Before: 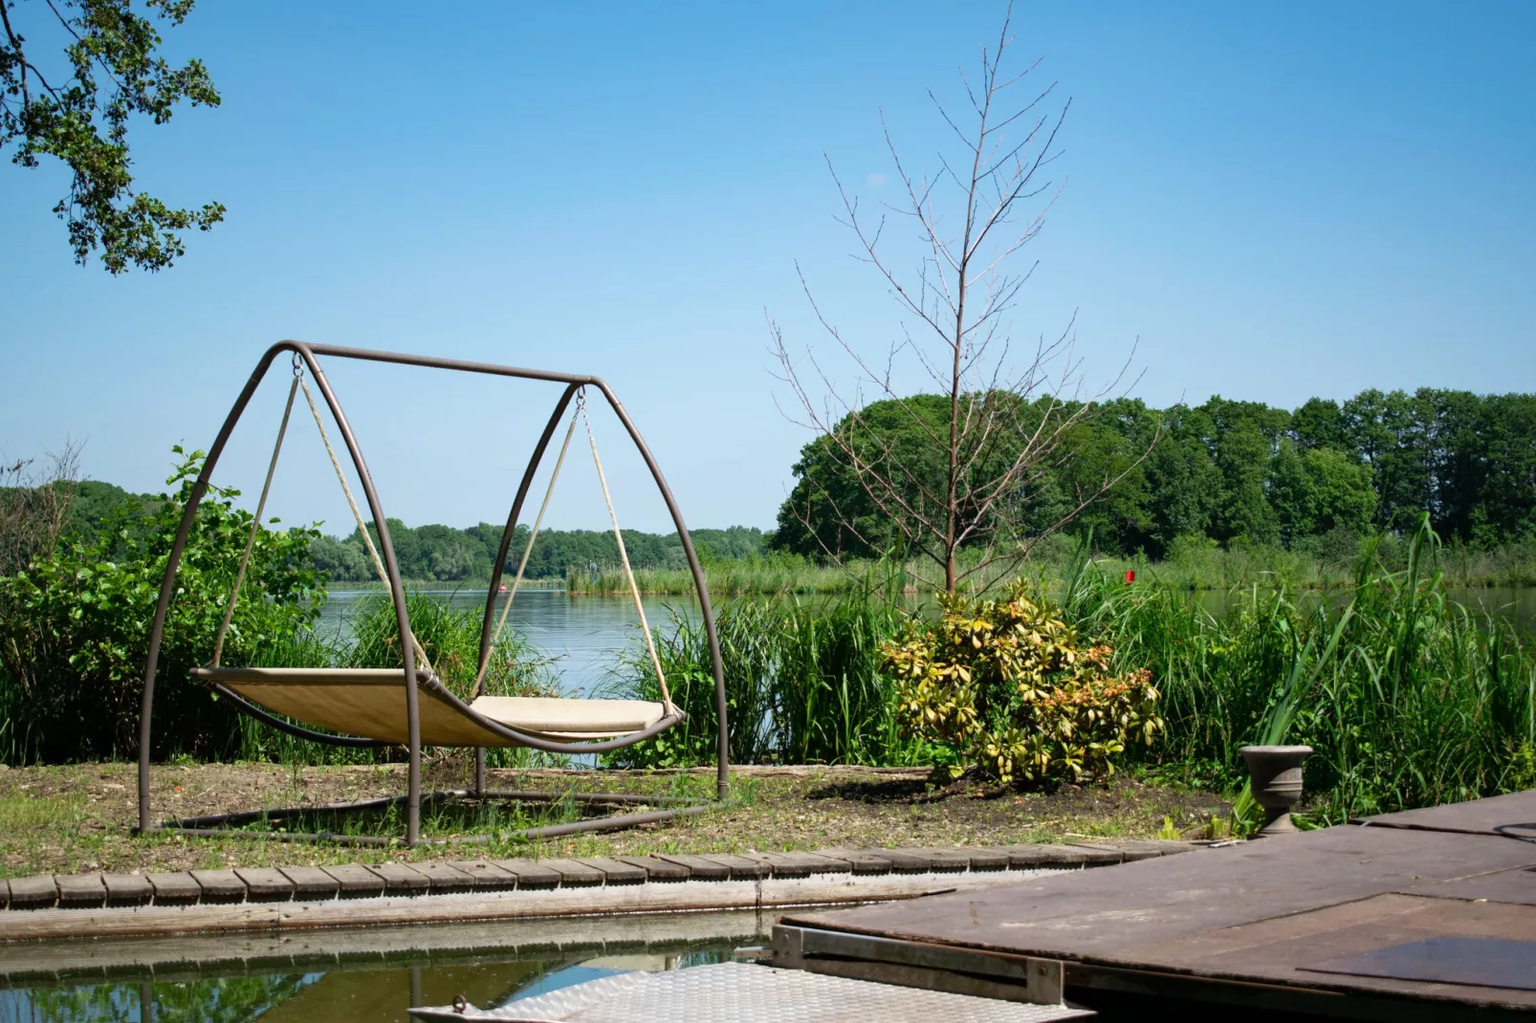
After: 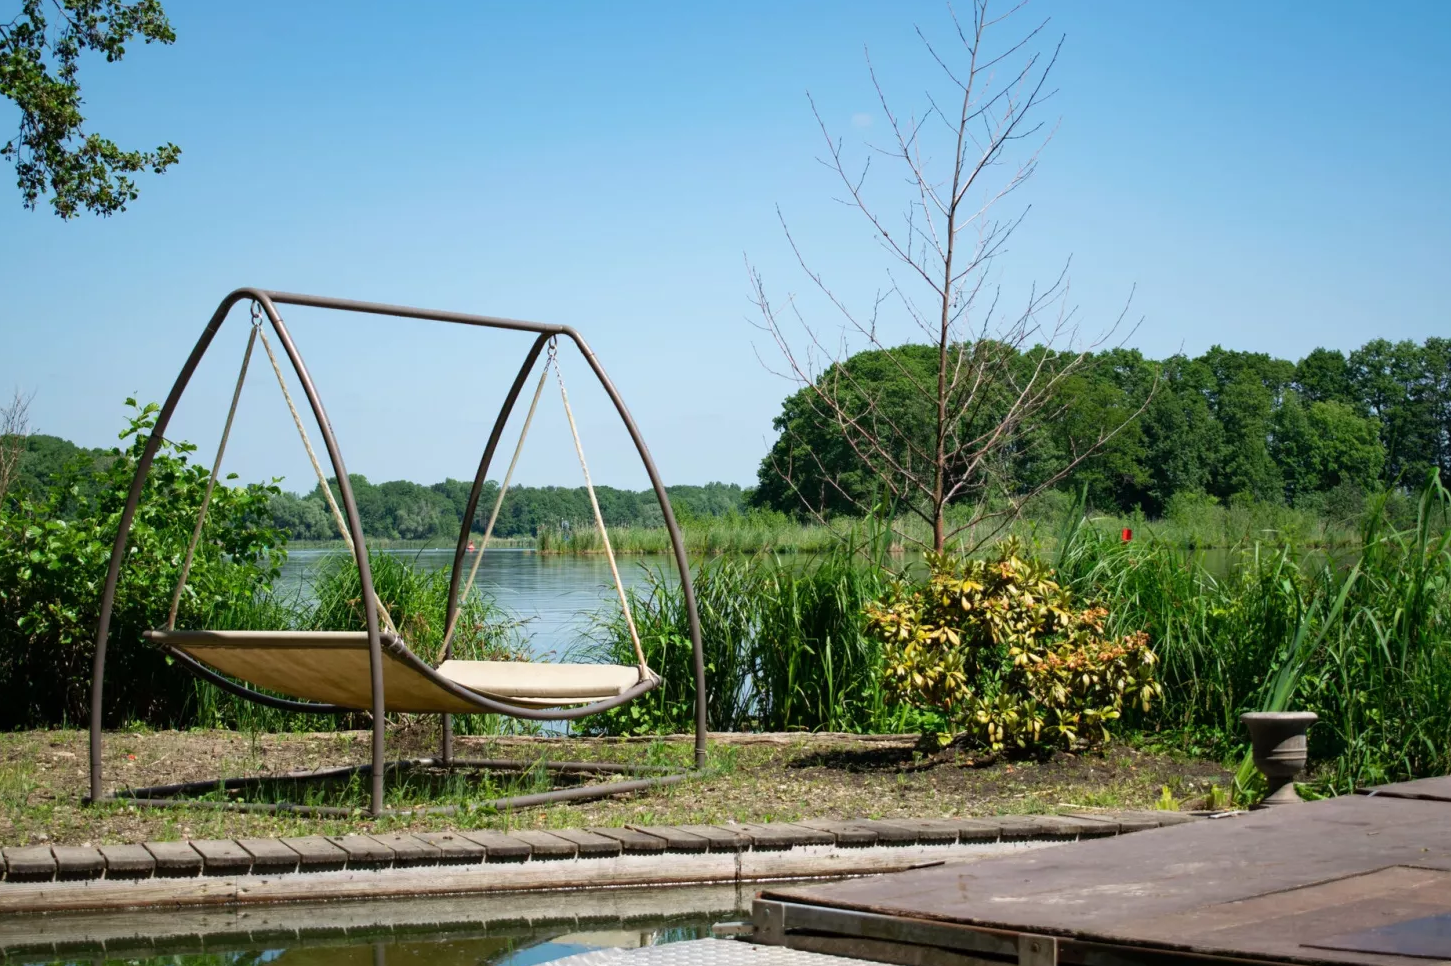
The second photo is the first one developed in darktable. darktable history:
crop: left 3.471%, top 6.397%, right 6.134%, bottom 3.299%
